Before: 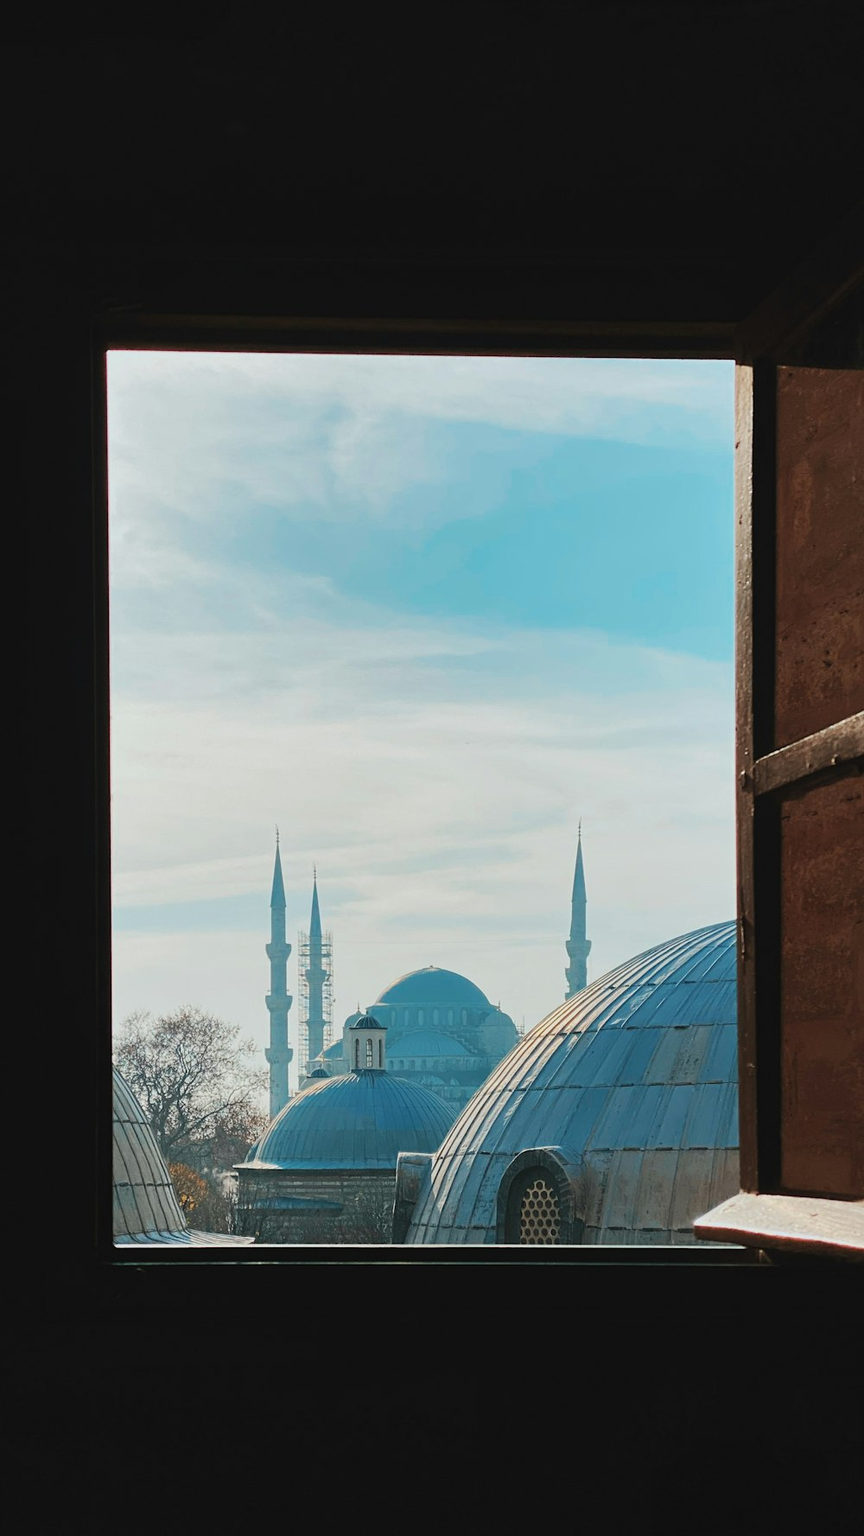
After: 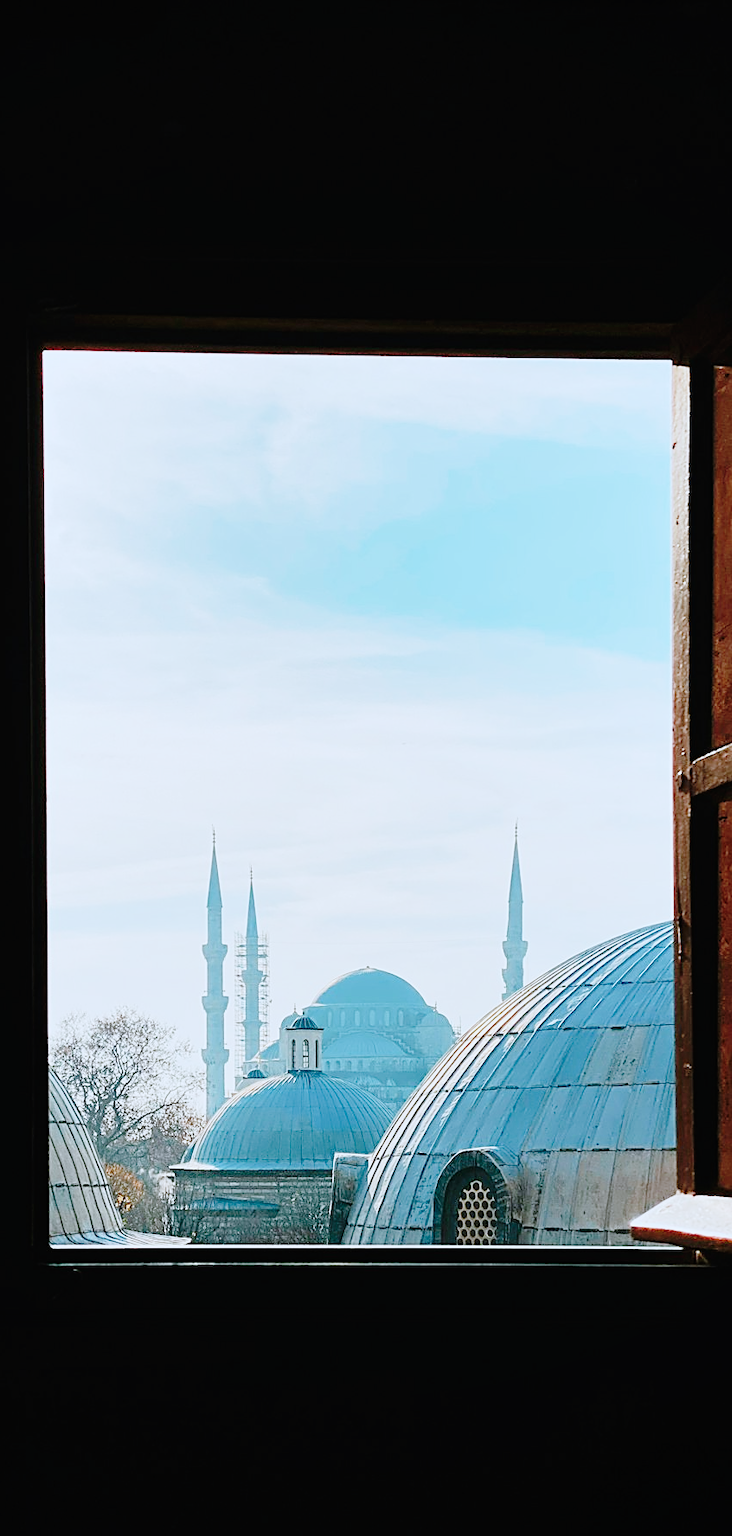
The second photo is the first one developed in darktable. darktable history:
color correction: highlights a* -0.851, highlights b* -8.14
base curve: curves: ch0 [(0, 0) (0.008, 0.007) (0.022, 0.029) (0.048, 0.089) (0.092, 0.197) (0.191, 0.399) (0.275, 0.534) (0.357, 0.65) (0.477, 0.78) (0.542, 0.833) (0.799, 0.973) (1, 1)], preserve colors none
crop: left 7.454%, right 7.824%
sharpen: on, module defaults
tone curve: curves: ch0 [(0, 0) (0.068, 0.031) (0.175, 0.139) (0.32, 0.345) (0.495, 0.544) (0.748, 0.762) (0.993, 0.954)]; ch1 [(0, 0) (0.294, 0.184) (0.34, 0.303) (0.371, 0.344) (0.441, 0.408) (0.477, 0.474) (0.499, 0.5) (0.529, 0.523) (0.677, 0.762) (1, 1)]; ch2 [(0, 0) (0.431, 0.419) (0.495, 0.502) (0.524, 0.534) (0.557, 0.56) (0.634, 0.654) (0.728, 0.722) (1, 1)], preserve colors none
vignetting: fall-off radius 61.24%, brightness -0.281
